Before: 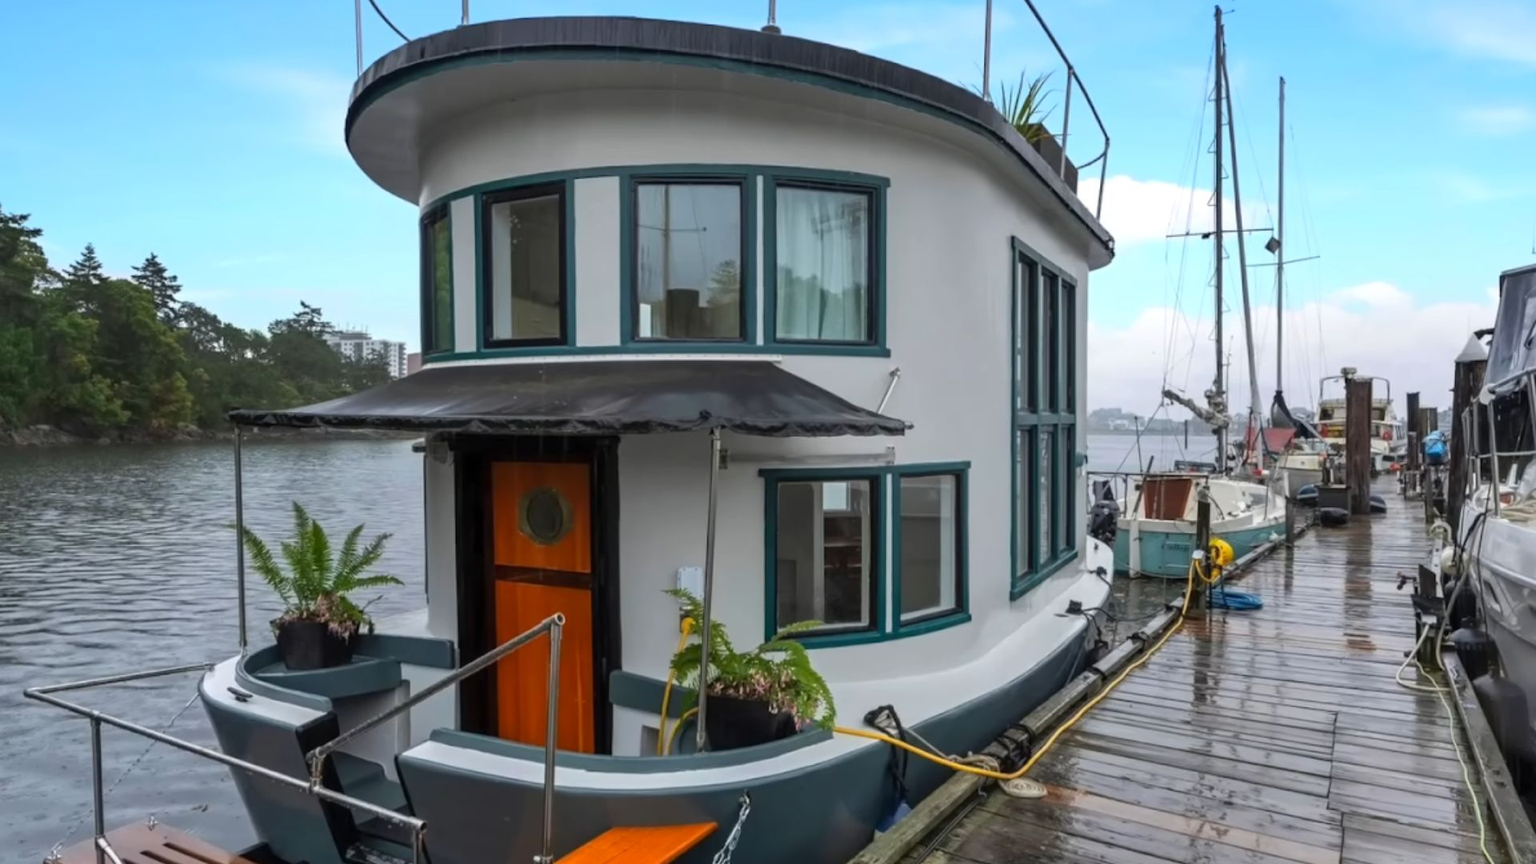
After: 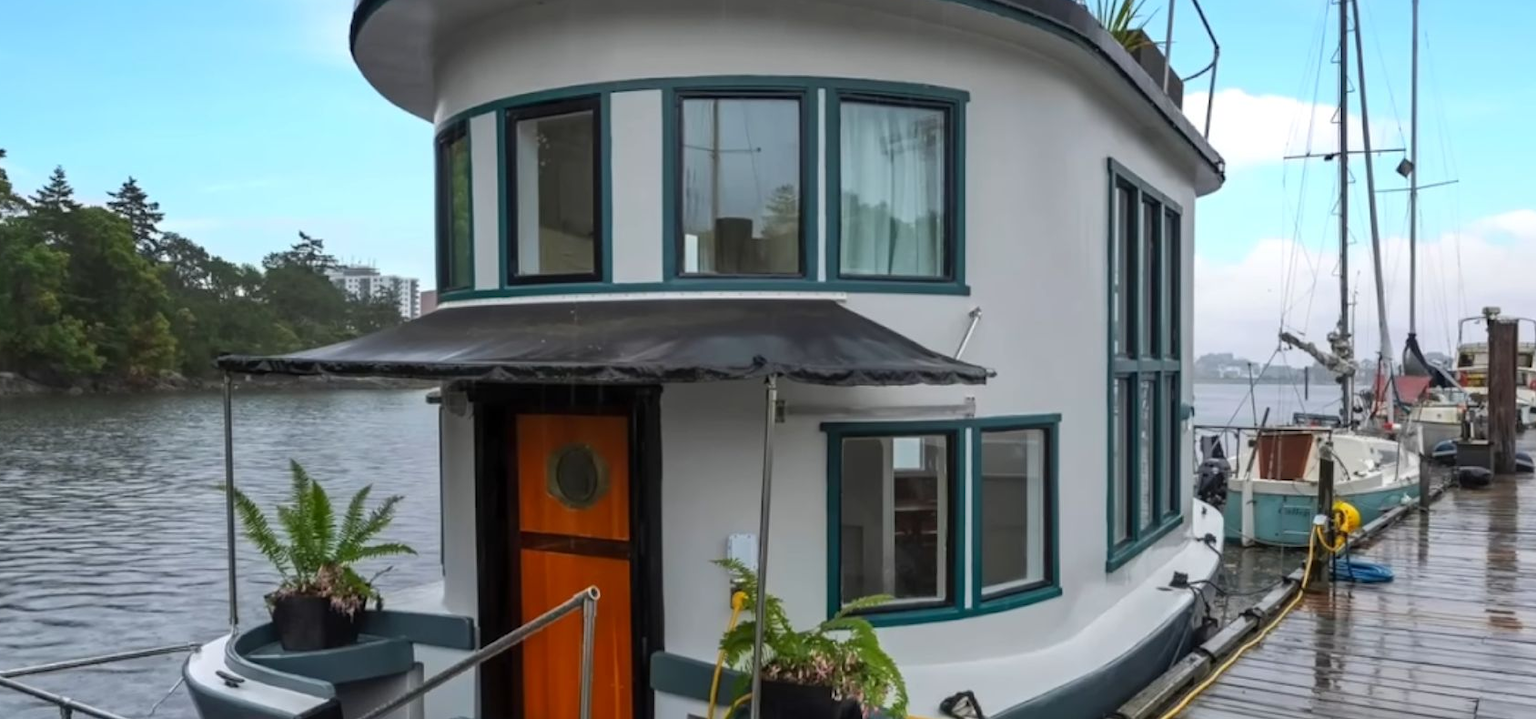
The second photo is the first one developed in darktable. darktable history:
crop and rotate: left 2.477%, top 11.301%, right 9.557%, bottom 15.37%
